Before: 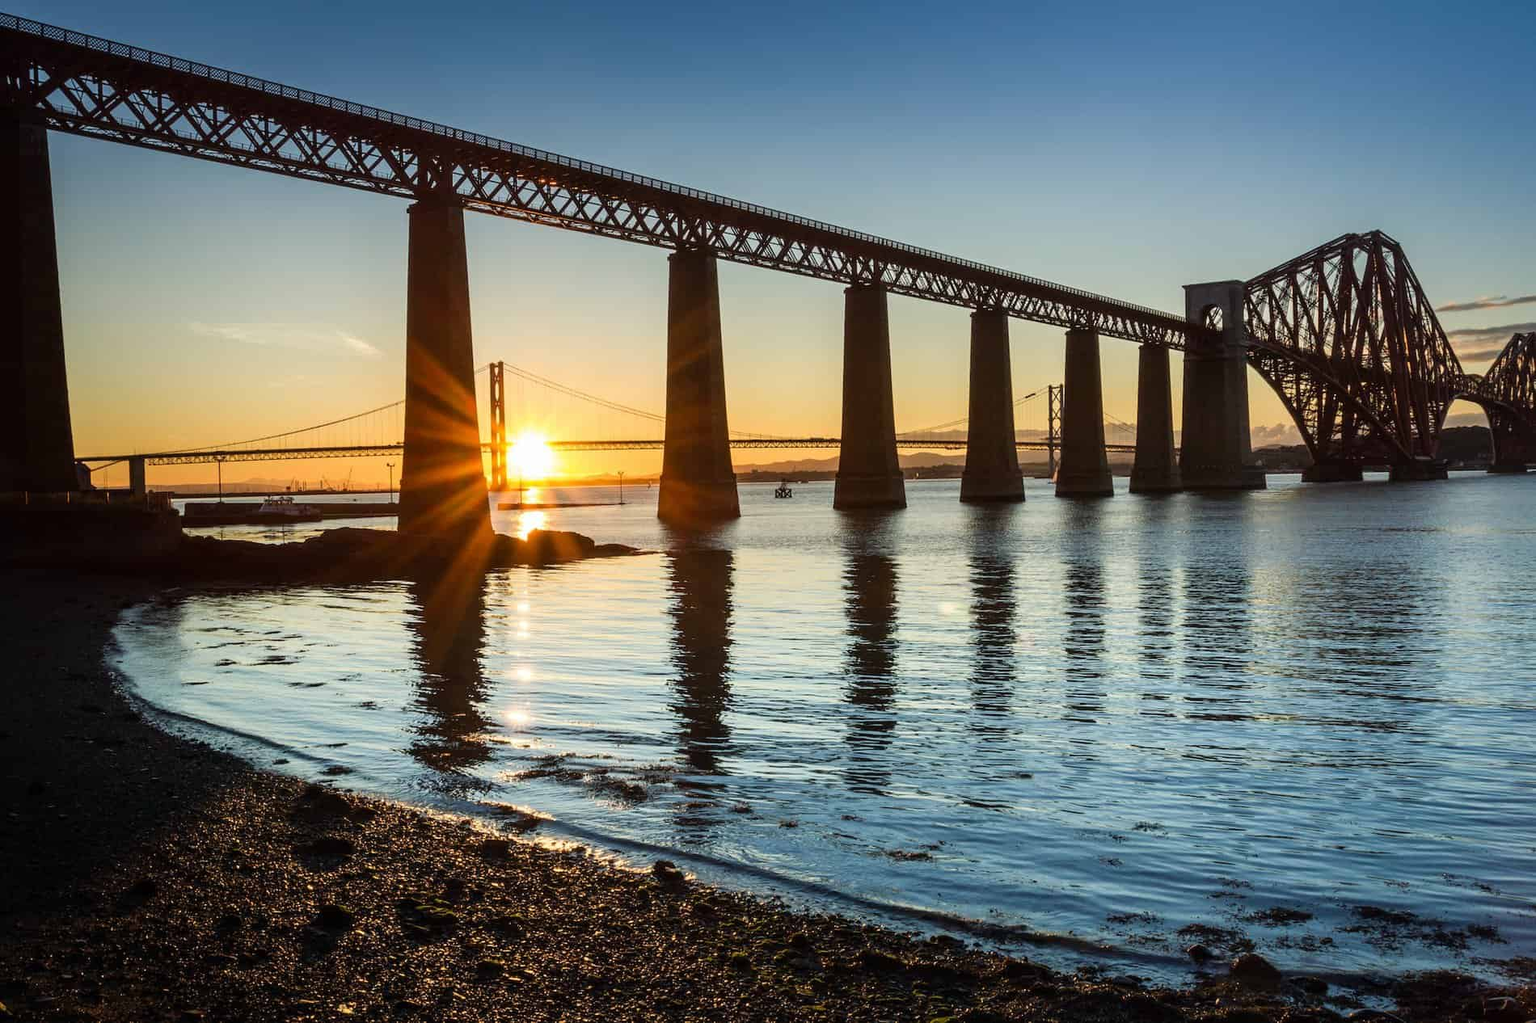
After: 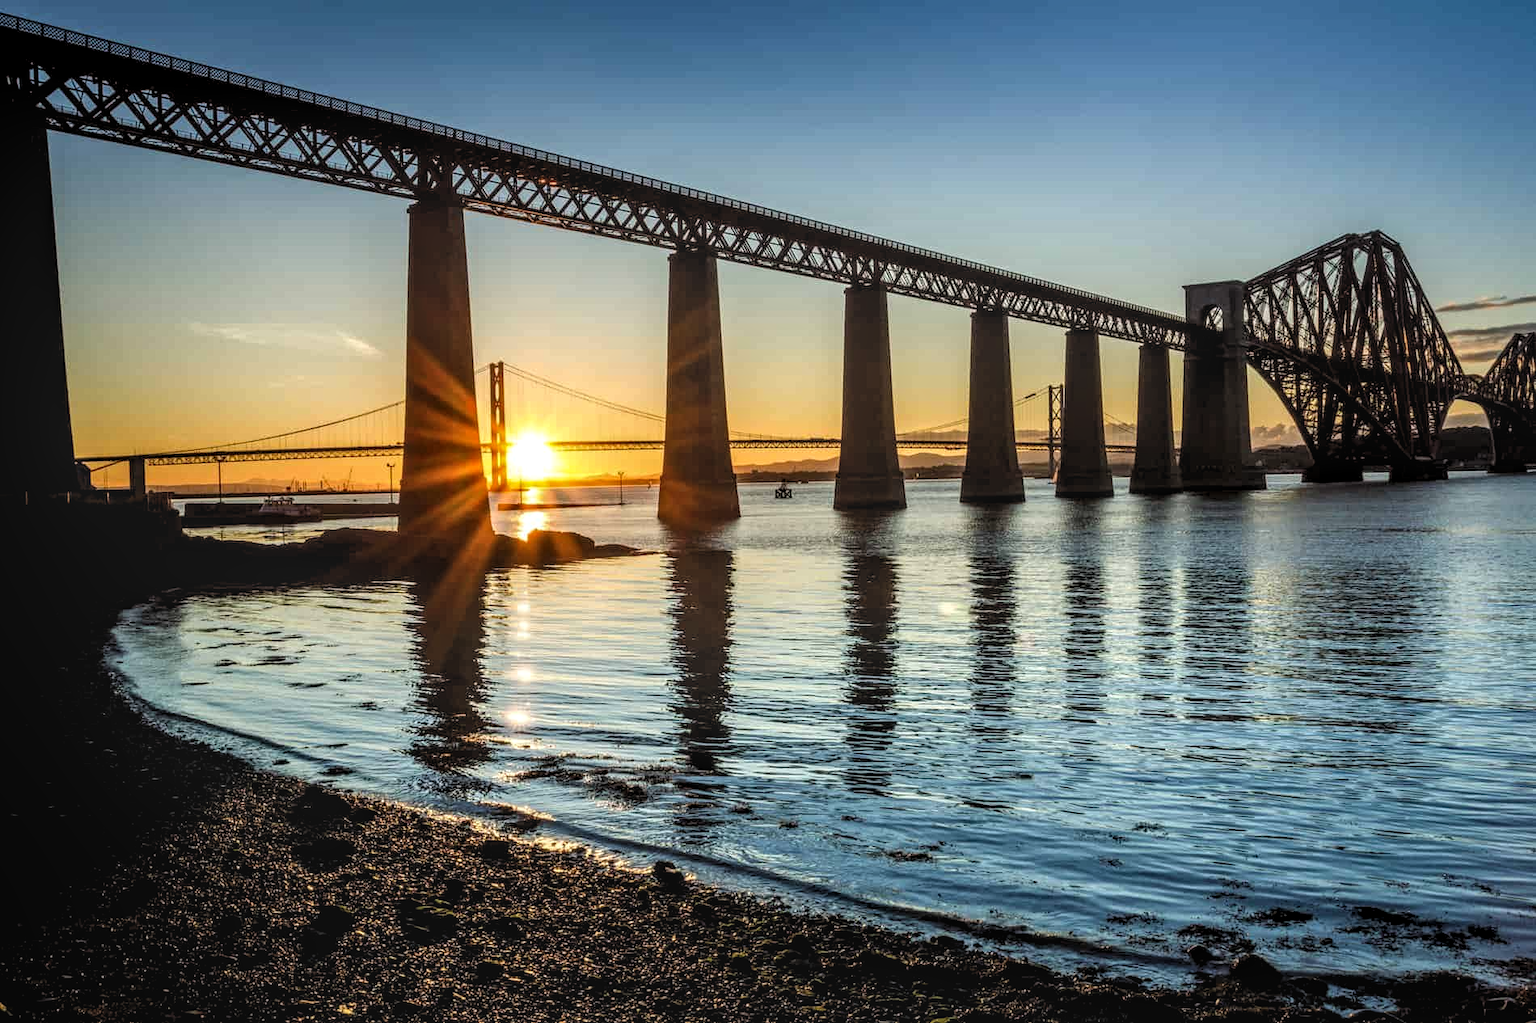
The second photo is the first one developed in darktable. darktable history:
levels: levels [0.062, 0.494, 0.925]
local contrast: highlights 4%, shadows 1%, detail 133%
